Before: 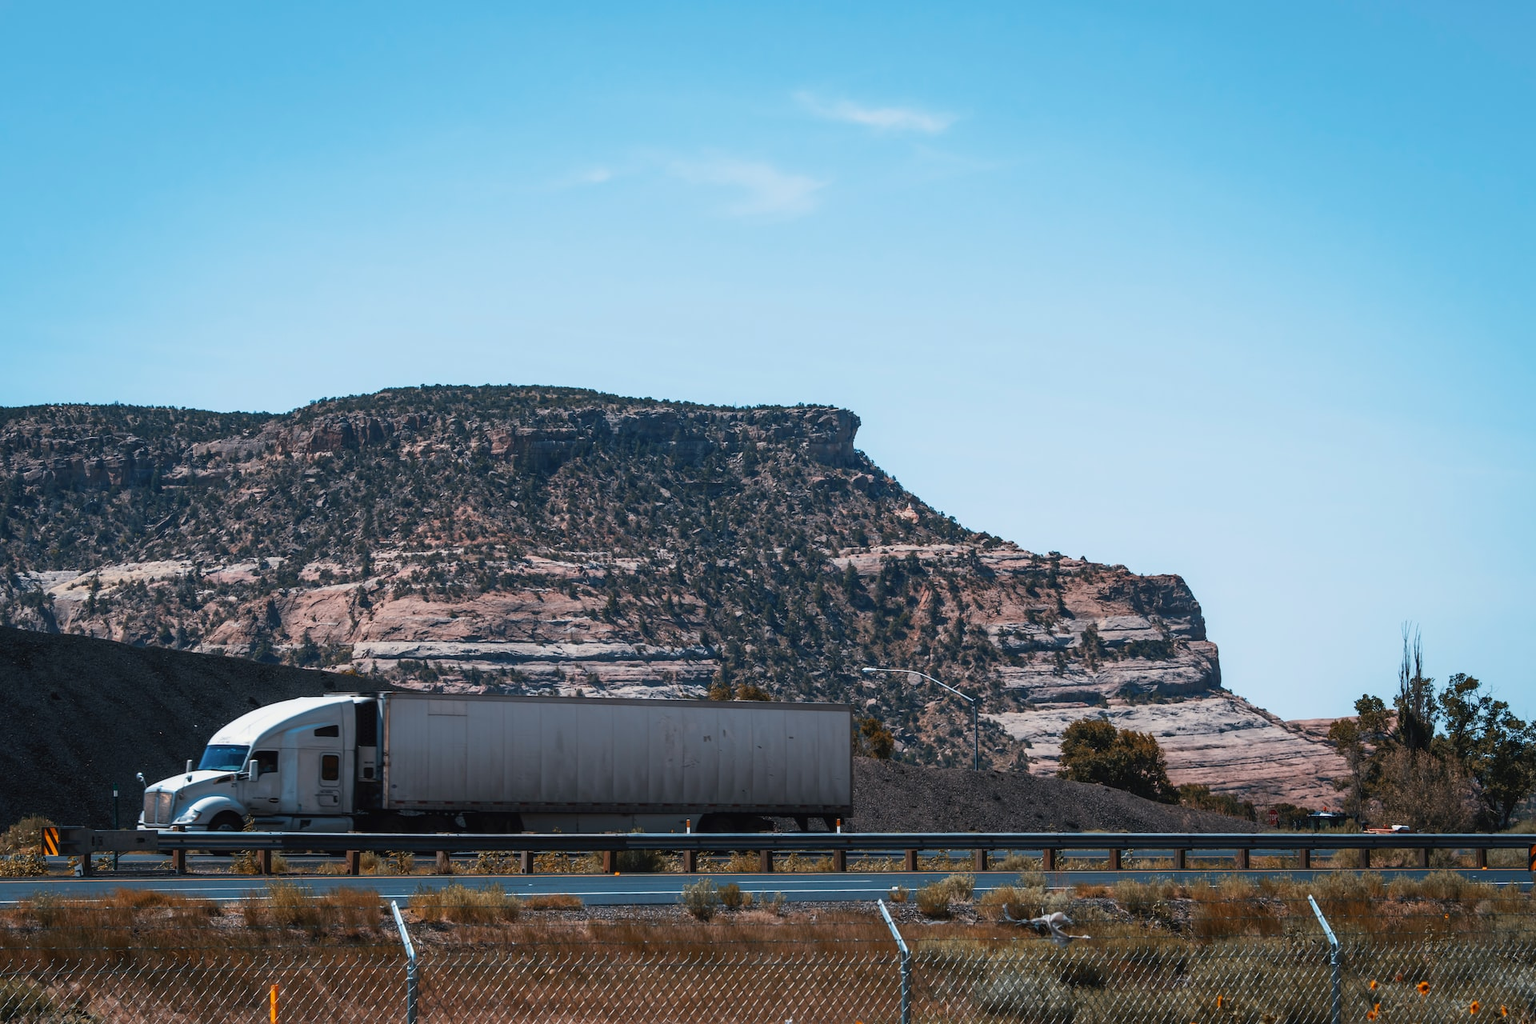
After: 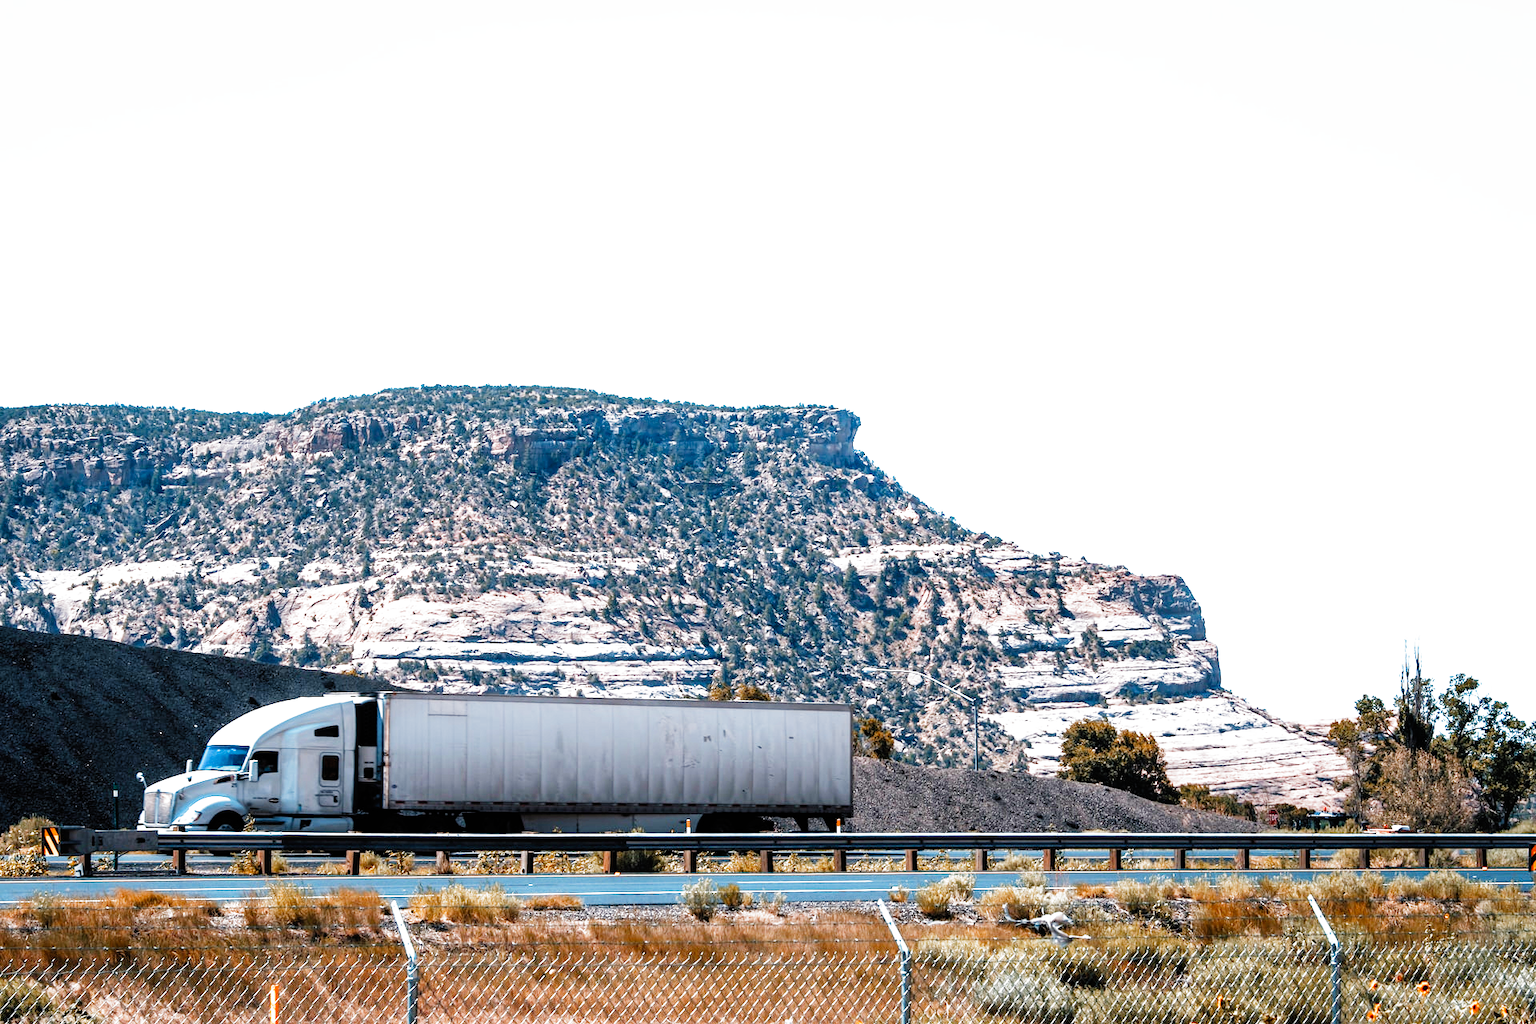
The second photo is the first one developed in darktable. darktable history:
exposure: black level correction 0, exposure 1.956 EV, compensate exposure bias true, compensate highlight preservation false
filmic rgb: black relative exposure -4.02 EV, white relative exposure 3 EV, threshold 5.95 EV, hardness 2.99, contrast 1.407, preserve chrominance no, color science v4 (2020), contrast in shadows soft, enable highlight reconstruction true
